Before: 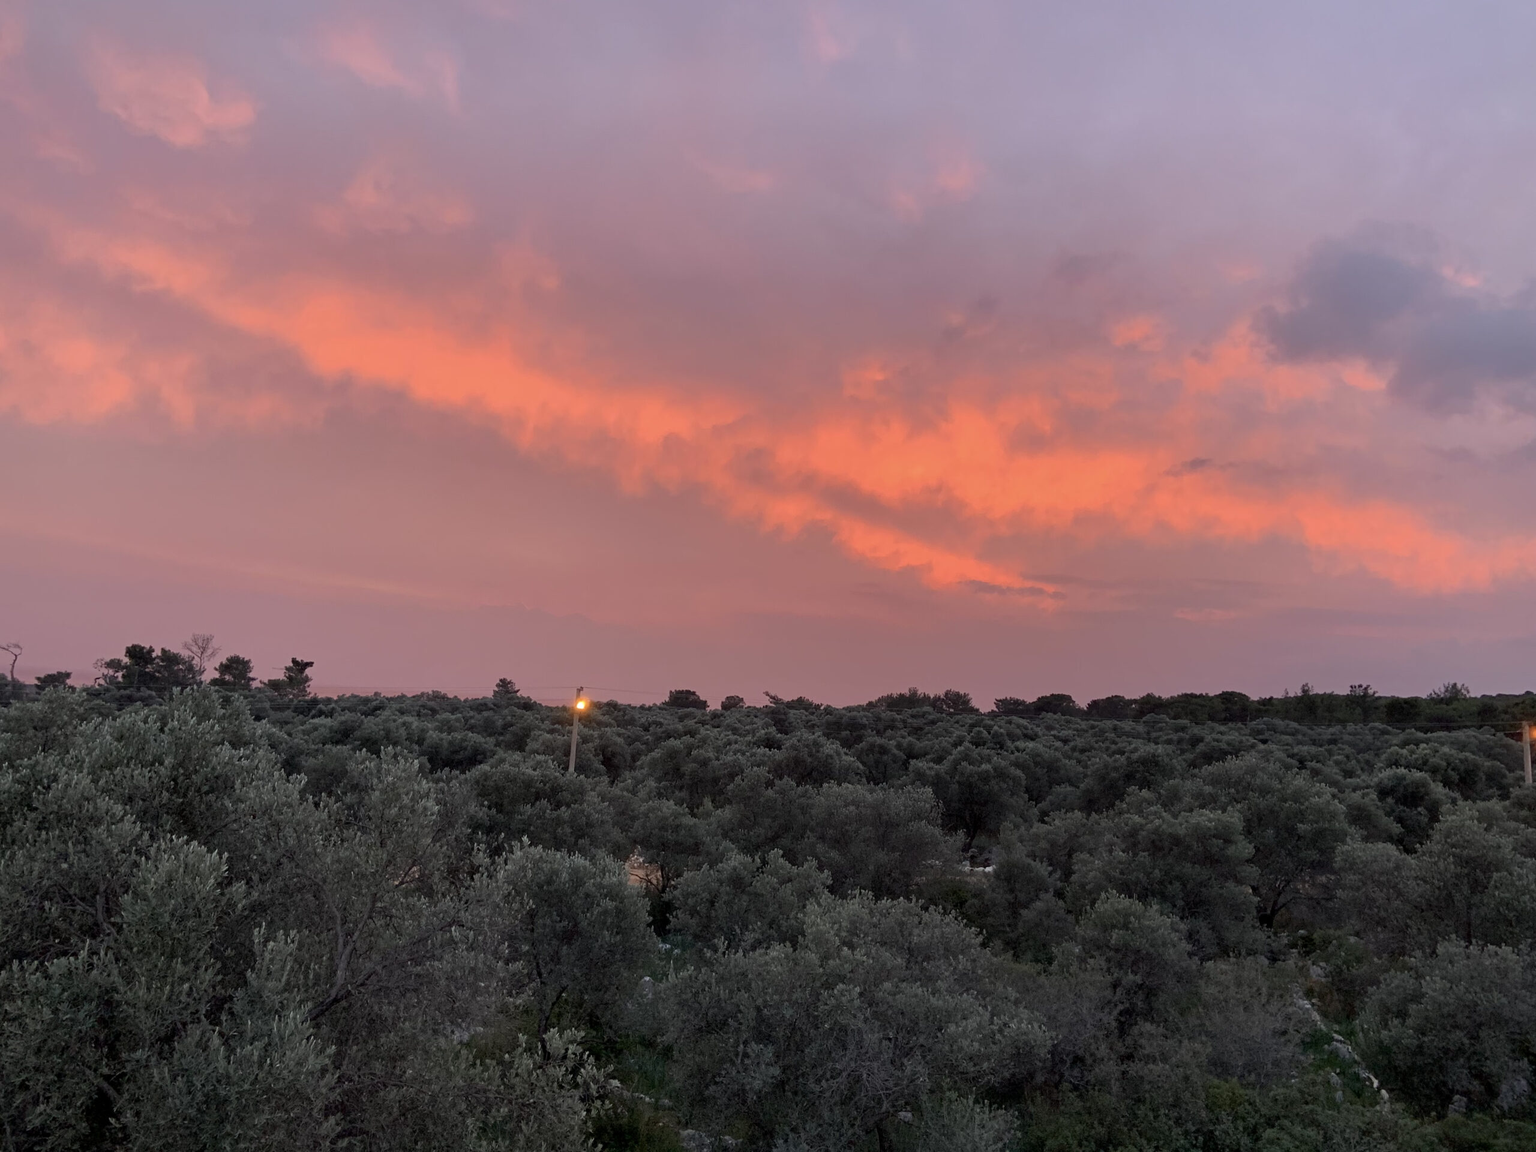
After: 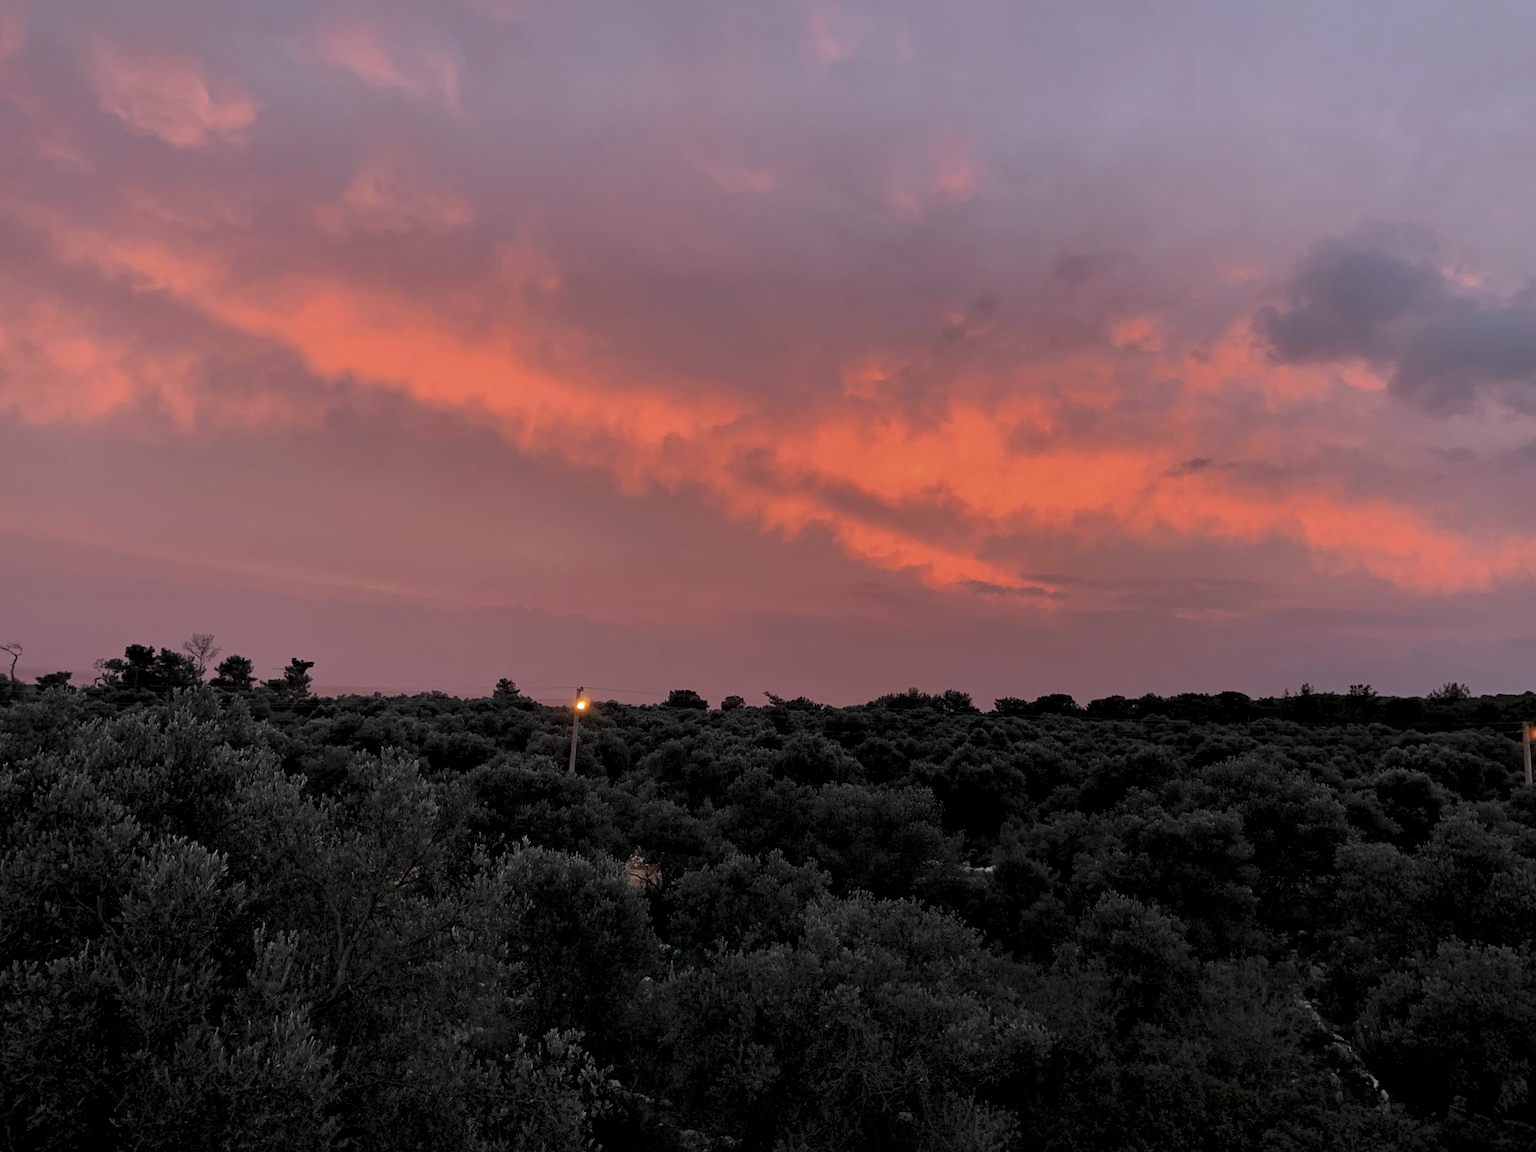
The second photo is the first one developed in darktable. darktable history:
levels: levels [0.116, 0.574, 1]
exposure: compensate highlight preservation false
contrast brightness saturation: saturation -0.05
